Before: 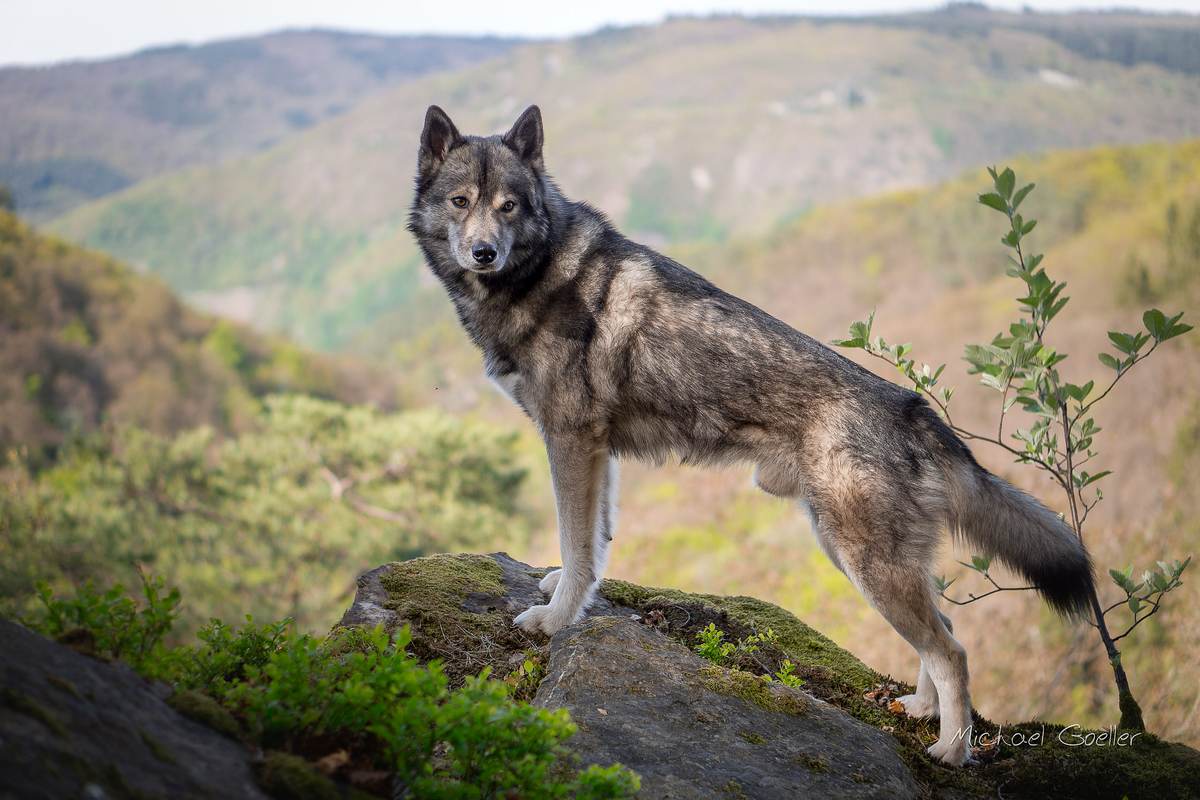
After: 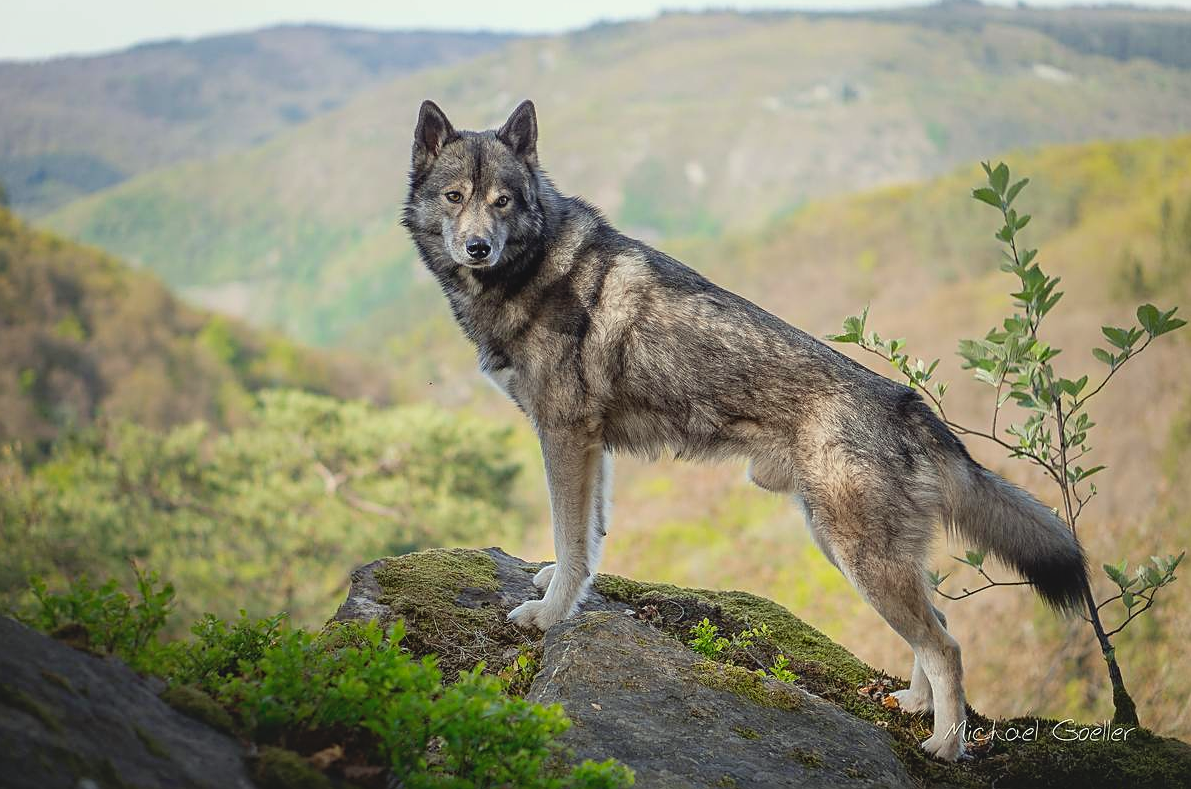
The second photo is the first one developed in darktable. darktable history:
crop: left 0.505%, top 0.705%, right 0.231%, bottom 0.657%
sharpen: on, module defaults
color correction: highlights a* -4.65, highlights b* 5.04, saturation 0.94
contrast brightness saturation: contrast -0.092, brightness 0.048, saturation 0.085
